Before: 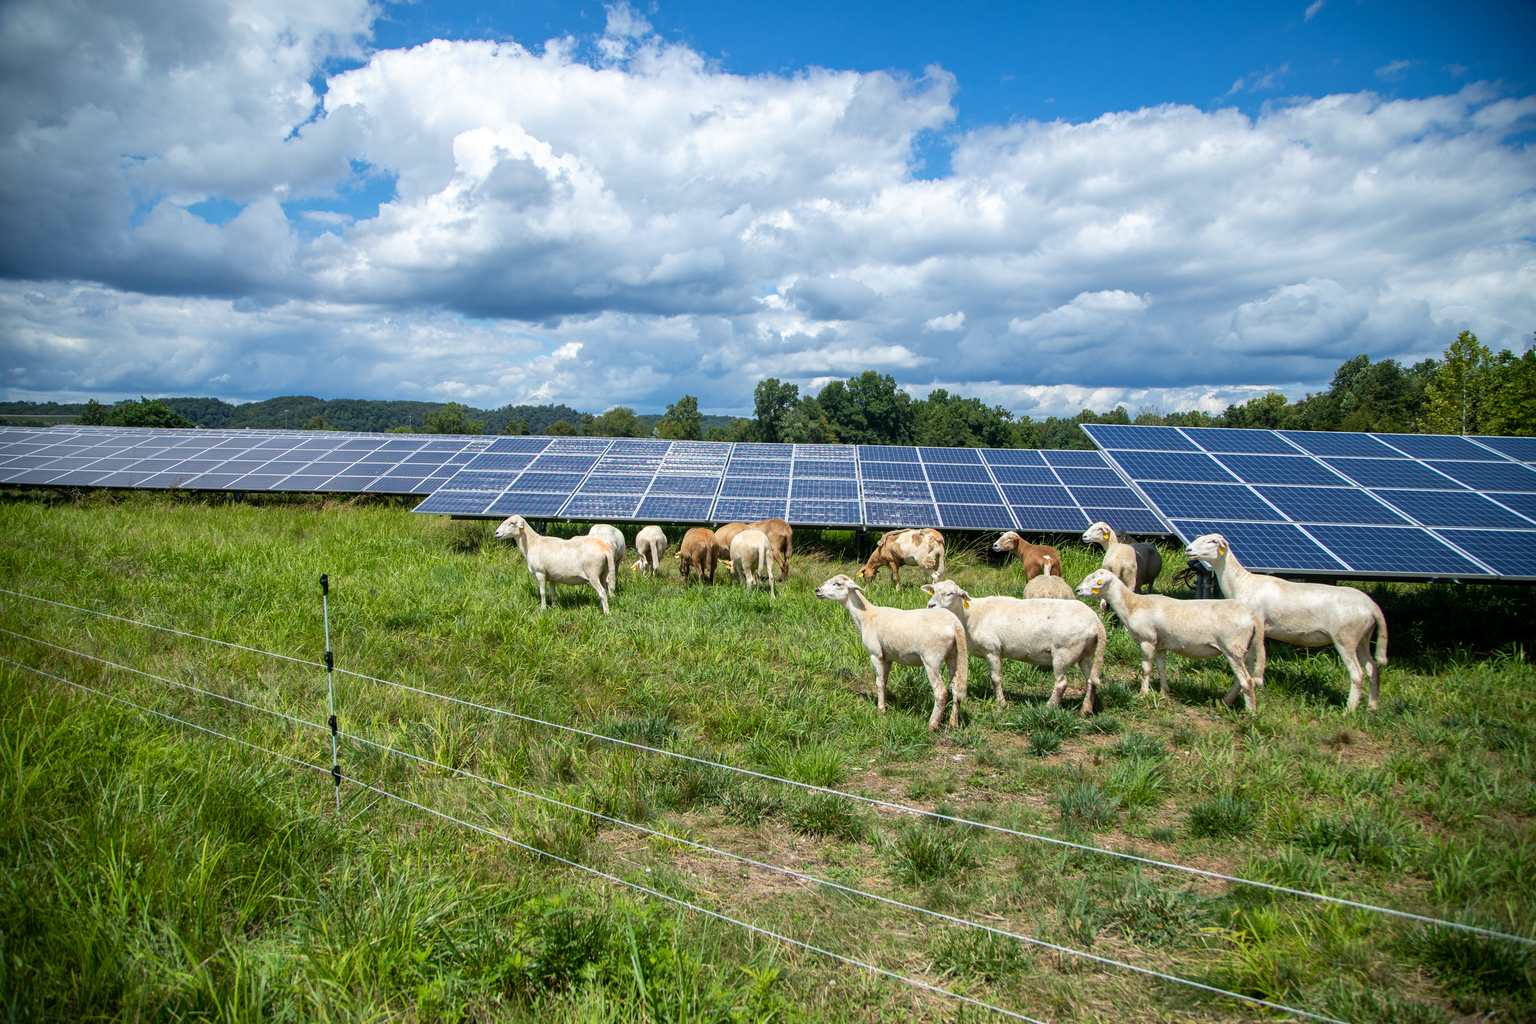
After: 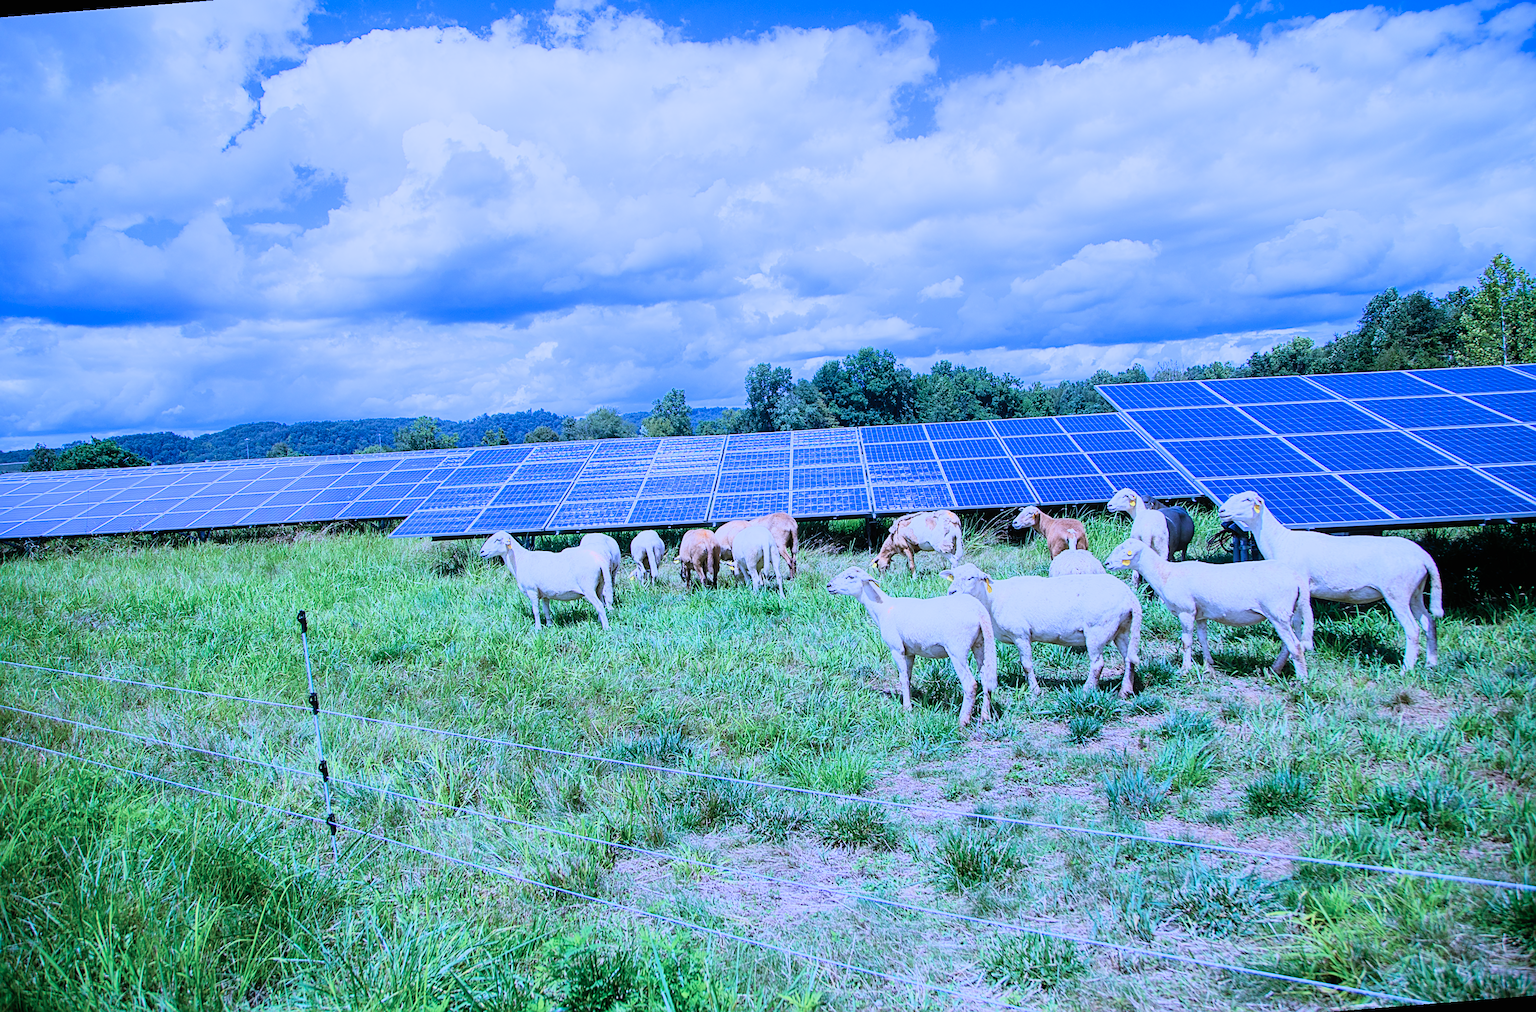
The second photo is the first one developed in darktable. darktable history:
filmic rgb: black relative exposure -7.65 EV, white relative exposure 4.56 EV, hardness 3.61, contrast 1.05
sharpen: on, module defaults
exposure: black level correction 0.001, exposure 0.5 EV, compensate exposure bias true, compensate highlight preservation false
contrast brightness saturation: contrast 0.2, brightness 0.16, saturation 0.22
contrast equalizer: y [[0.5, 0.488, 0.462, 0.461, 0.491, 0.5], [0.5 ×6], [0.5 ×6], [0 ×6], [0 ×6]]
white balance: red 0.974, blue 1.044
rotate and perspective: rotation -4.57°, crop left 0.054, crop right 0.944, crop top 0.087, crop bottom 0.914
color calibration: output R [1.063, -0.012, -0.003, 0], output B [-0.079, 0.047, 1, 0], illuminant custom, x 0.46, y 0.43, temperature 2642.66 K
